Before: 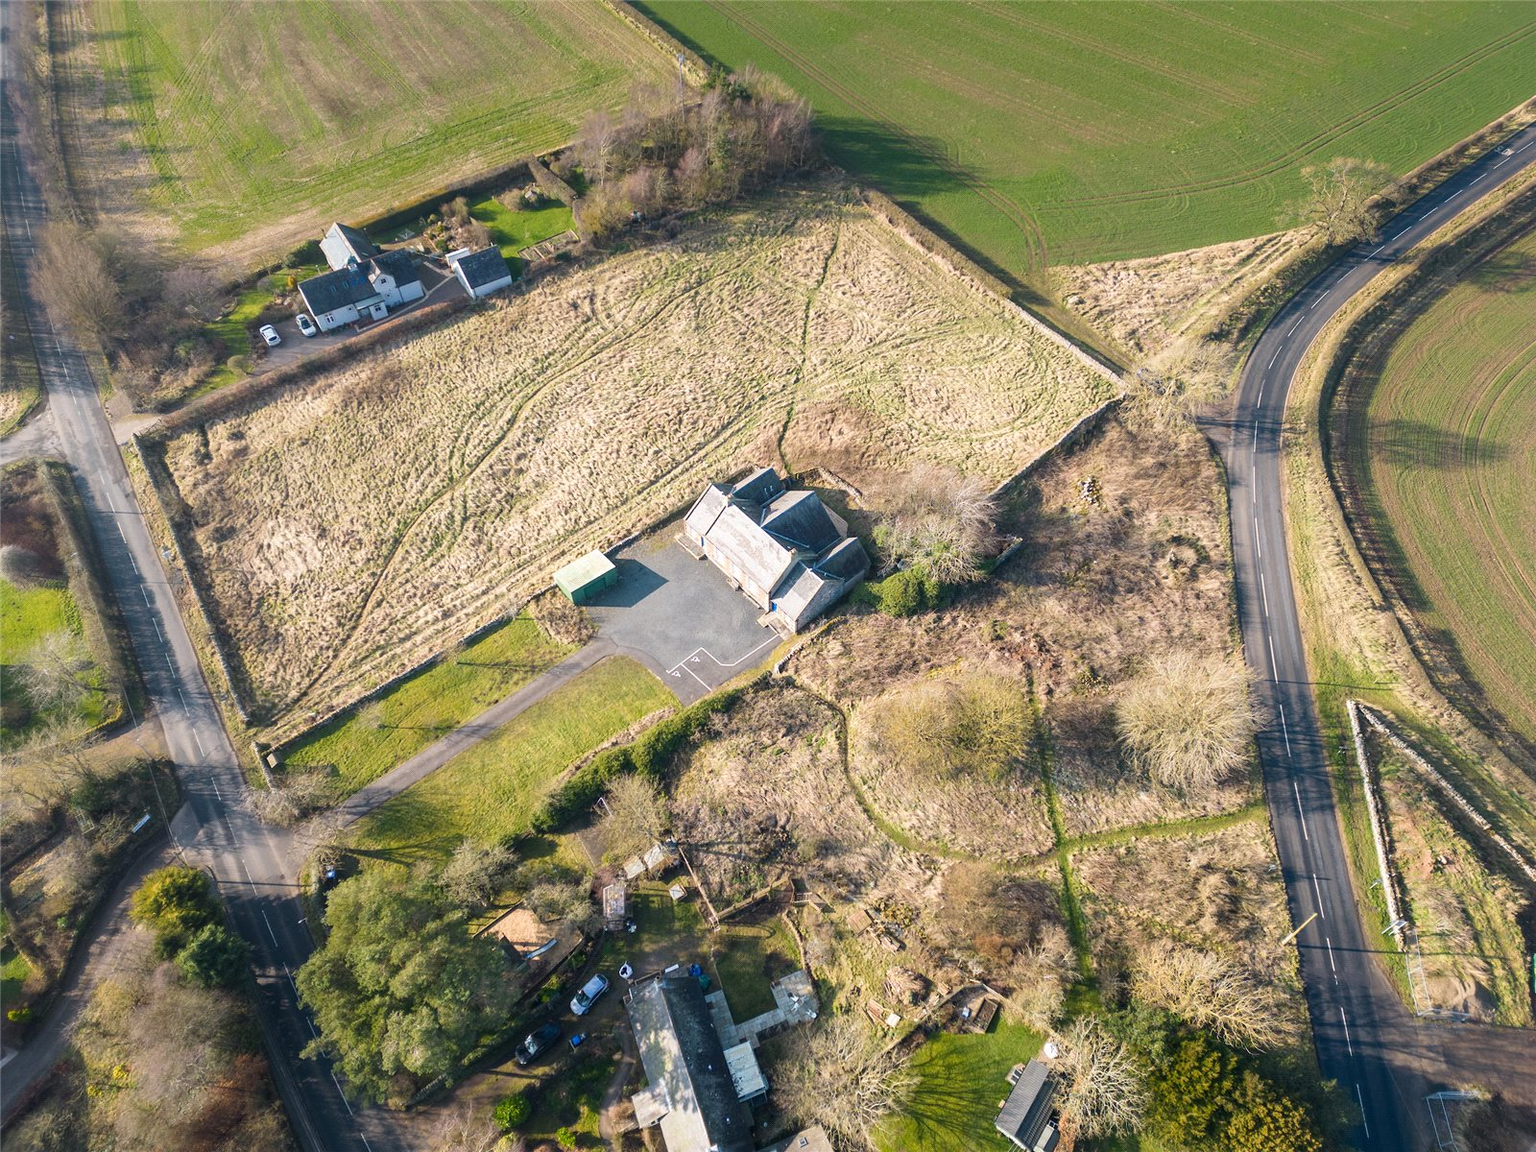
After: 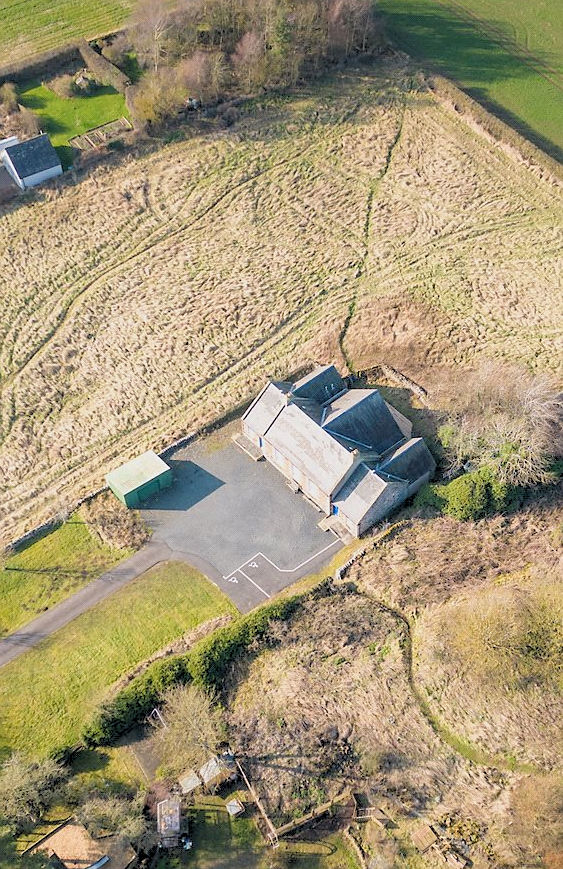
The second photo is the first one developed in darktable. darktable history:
crop and rotate: left 29.476%, top 10.214%, right 35.32%, bottom 17.333%
sharpen: radius 1, threshold 1
rgb levels: preserve colors sum RGB, levels [[0.038, 0.433, 0.934], [0, 0.5, 1], [0, 0.5, 1]]
